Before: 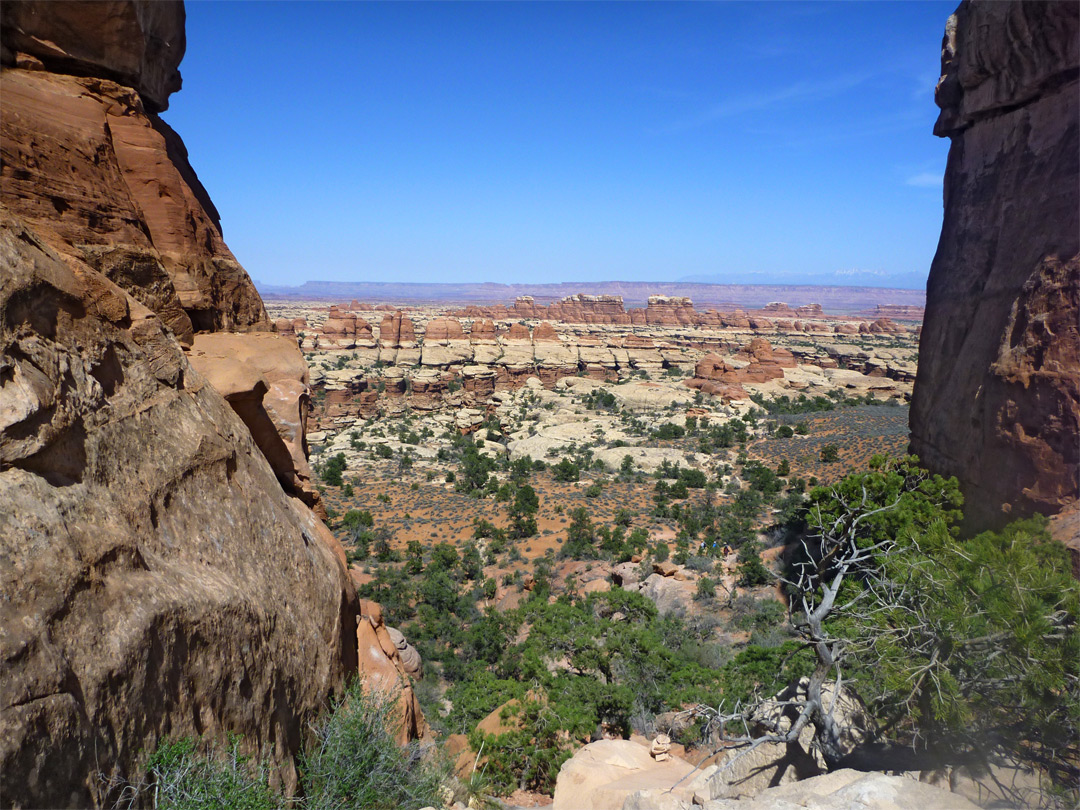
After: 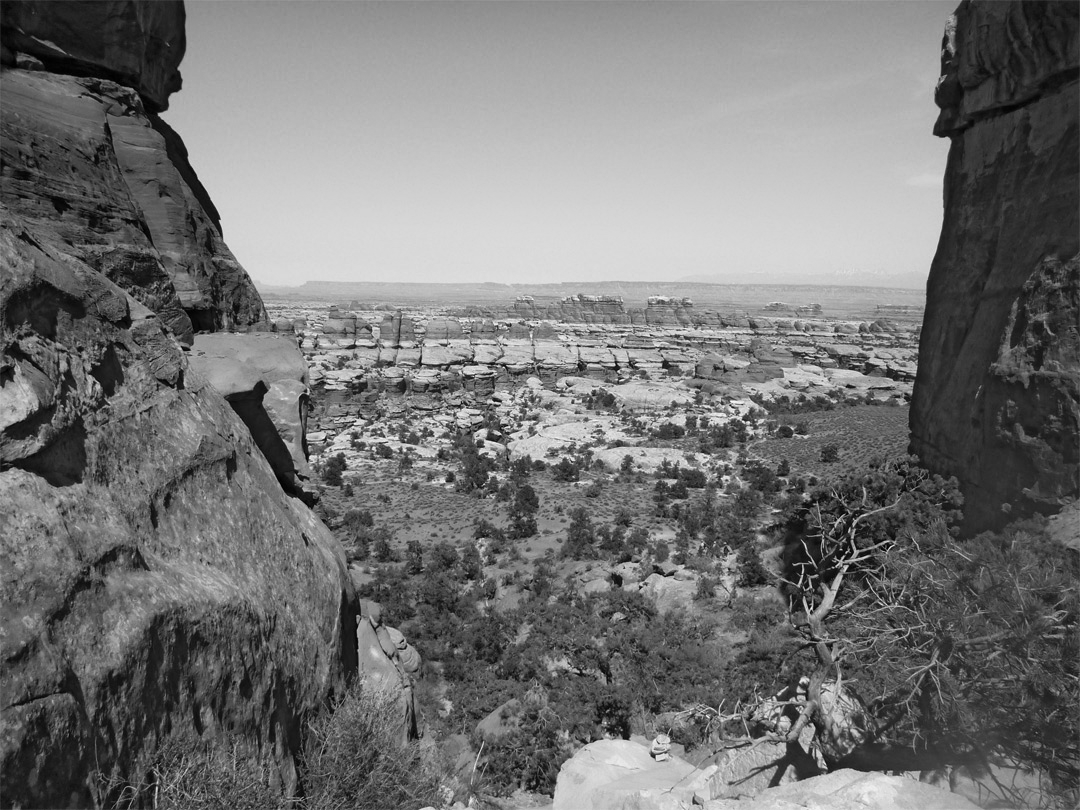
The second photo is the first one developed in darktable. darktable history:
color calibration: output gray [0.22, 0.42, 0.37, 0], x 0.37, y 0.382, temperature 4319.91 K, saturation algorithm version 1 (2020)
